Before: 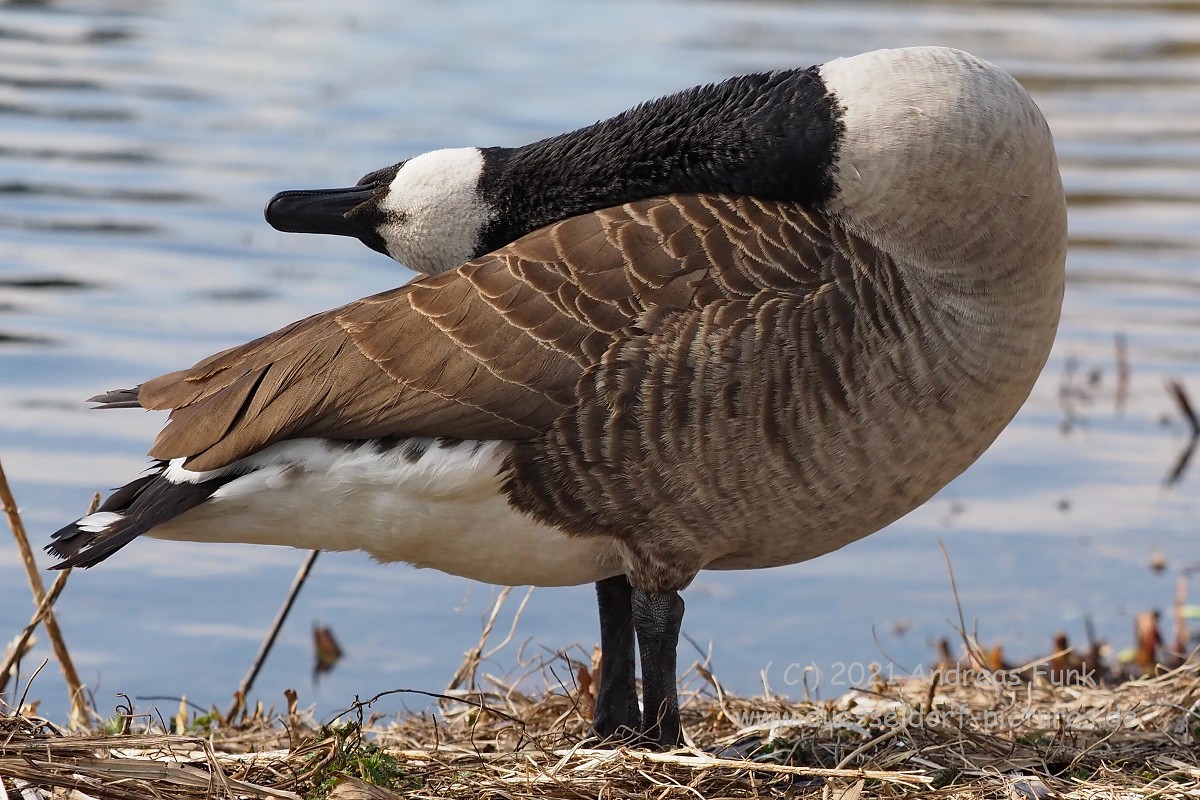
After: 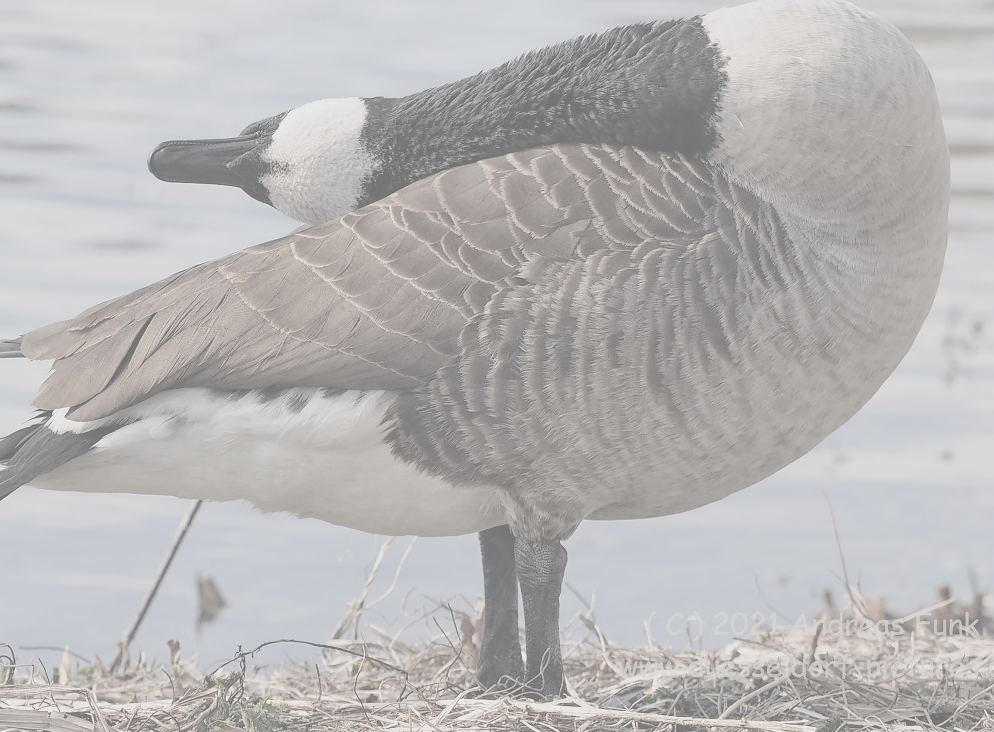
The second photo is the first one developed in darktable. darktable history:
color balance rgb: shadows lift › chroma 1.41%, shadows lift › hue 260°, power › chroma 0.5%, power › hue 260°, highlights gain › chroma 1%, highlights gain › hue 27°, saturation formula JzAzBz (2021)
white balance: red 0.978, blue 0.999
contrast brightness saturation: contrast -0.32, brightness 0.75, saturation -0.78
crop: left 9.807%, top 6.259%, right 7.334%, bottom 2.177%
